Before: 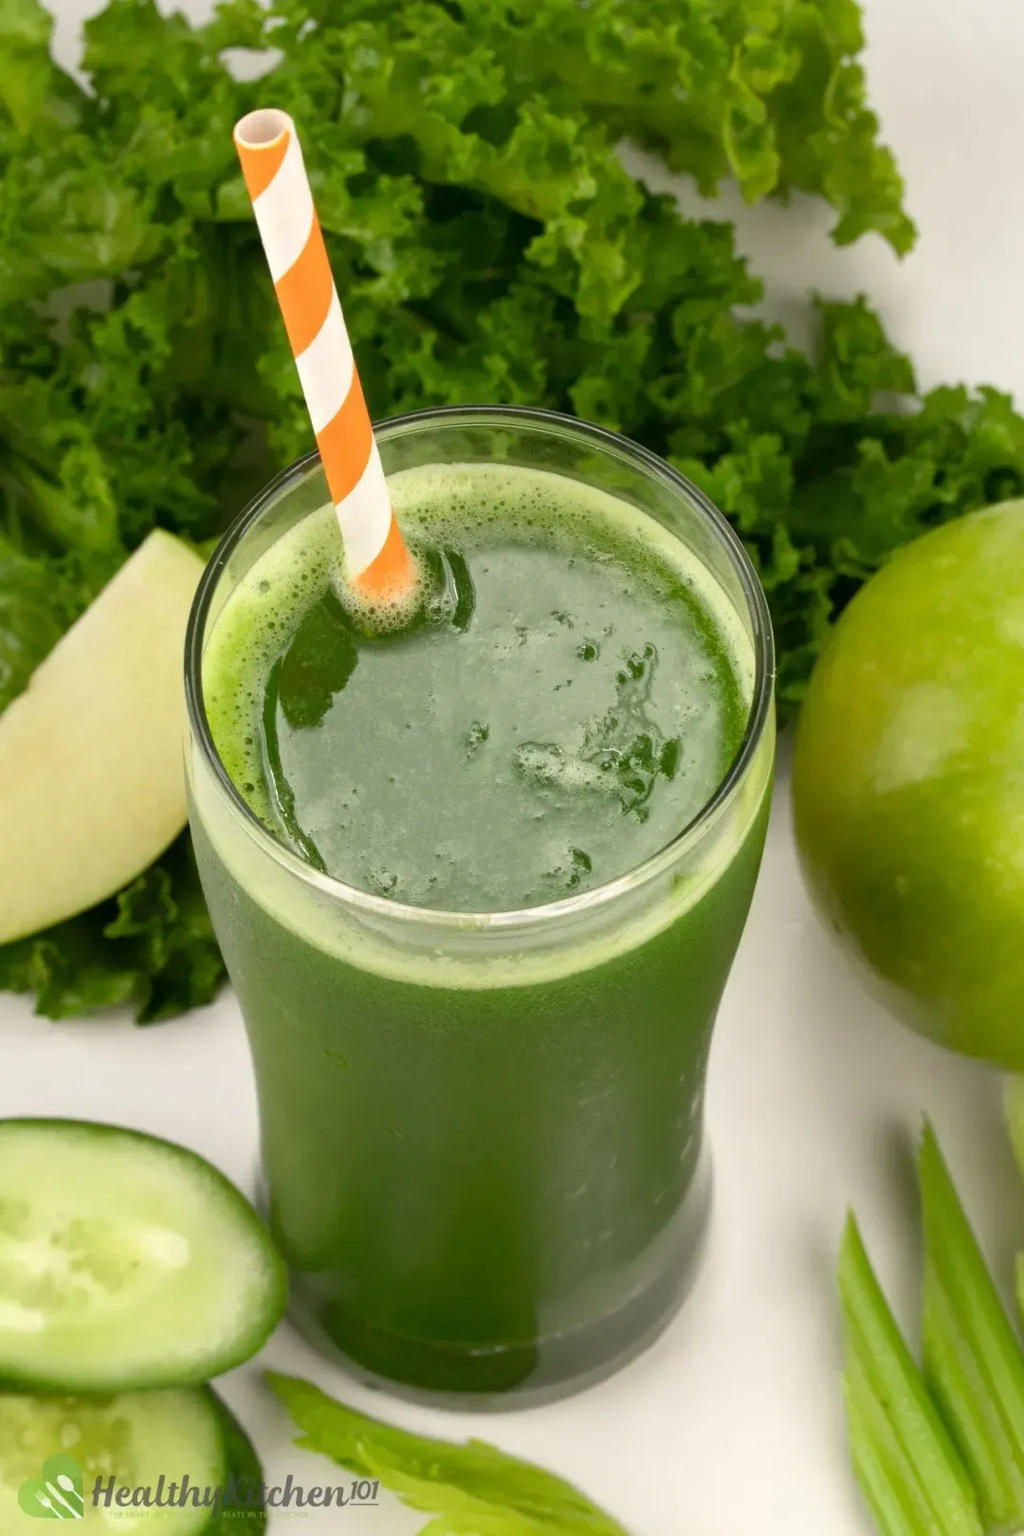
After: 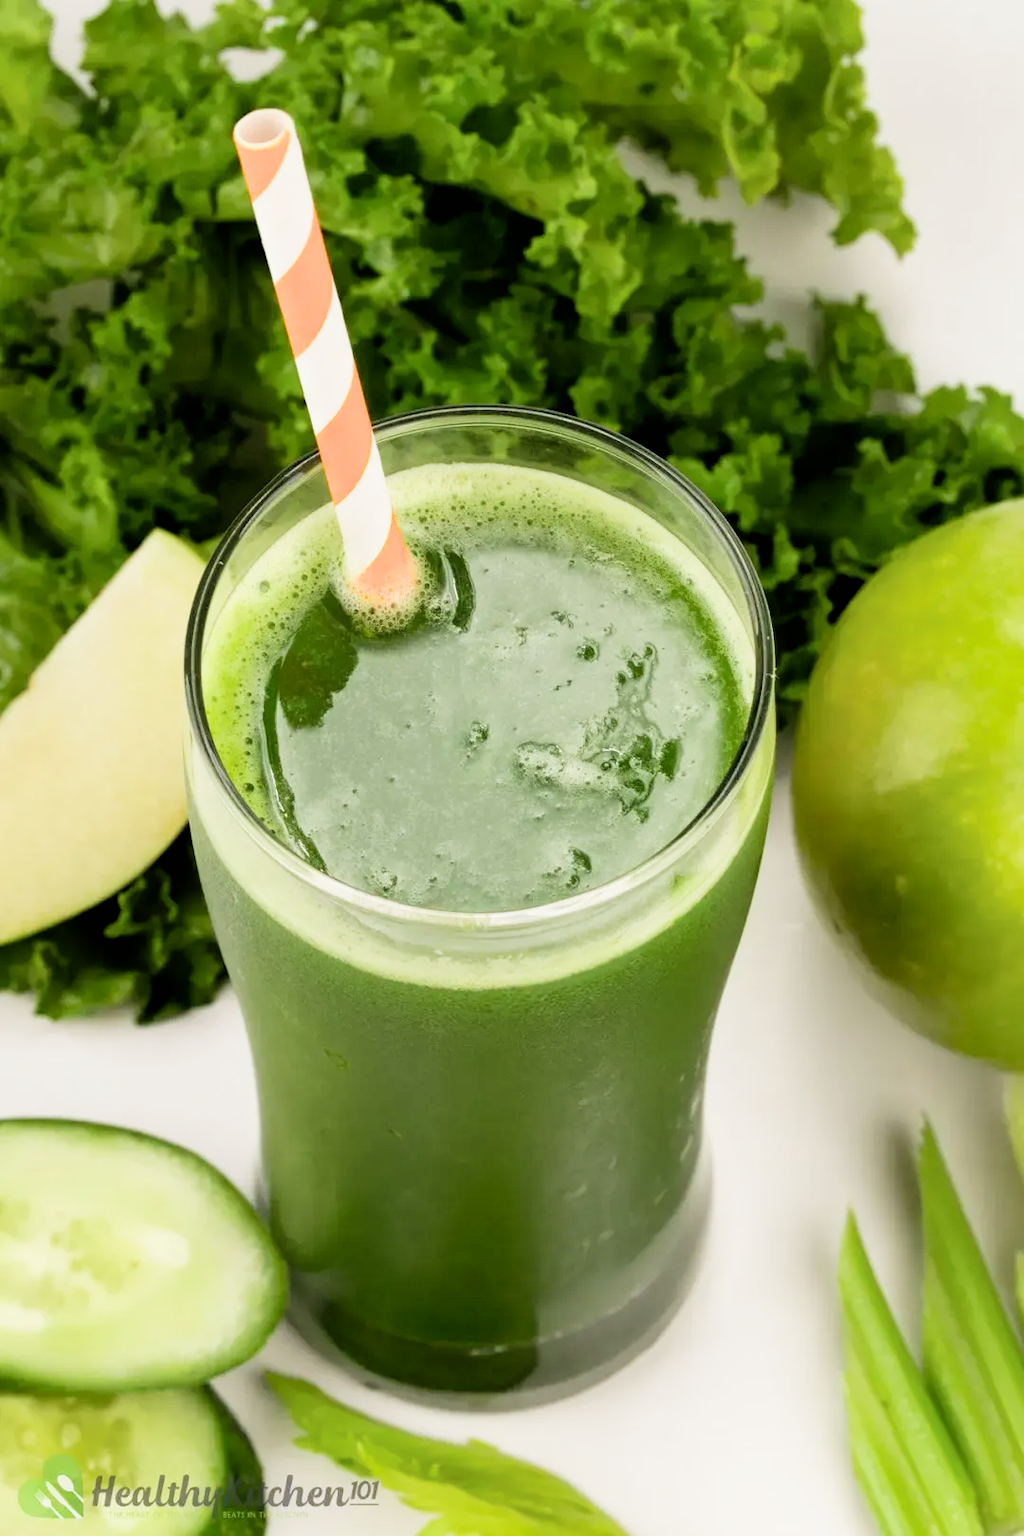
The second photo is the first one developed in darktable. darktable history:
filmic rgb: black relative exposure -5.08 EV, white relative exposure 3.53 EV, threshold 5.94 EV, hardness 3.18, contrast 1.297, highlights saturation mix -48.97%, enable highlight reconstruction true
exposure: black level correction 0.001, exposure 0.499 EV, compensate exposure bias true, compensate highlight preservation false
